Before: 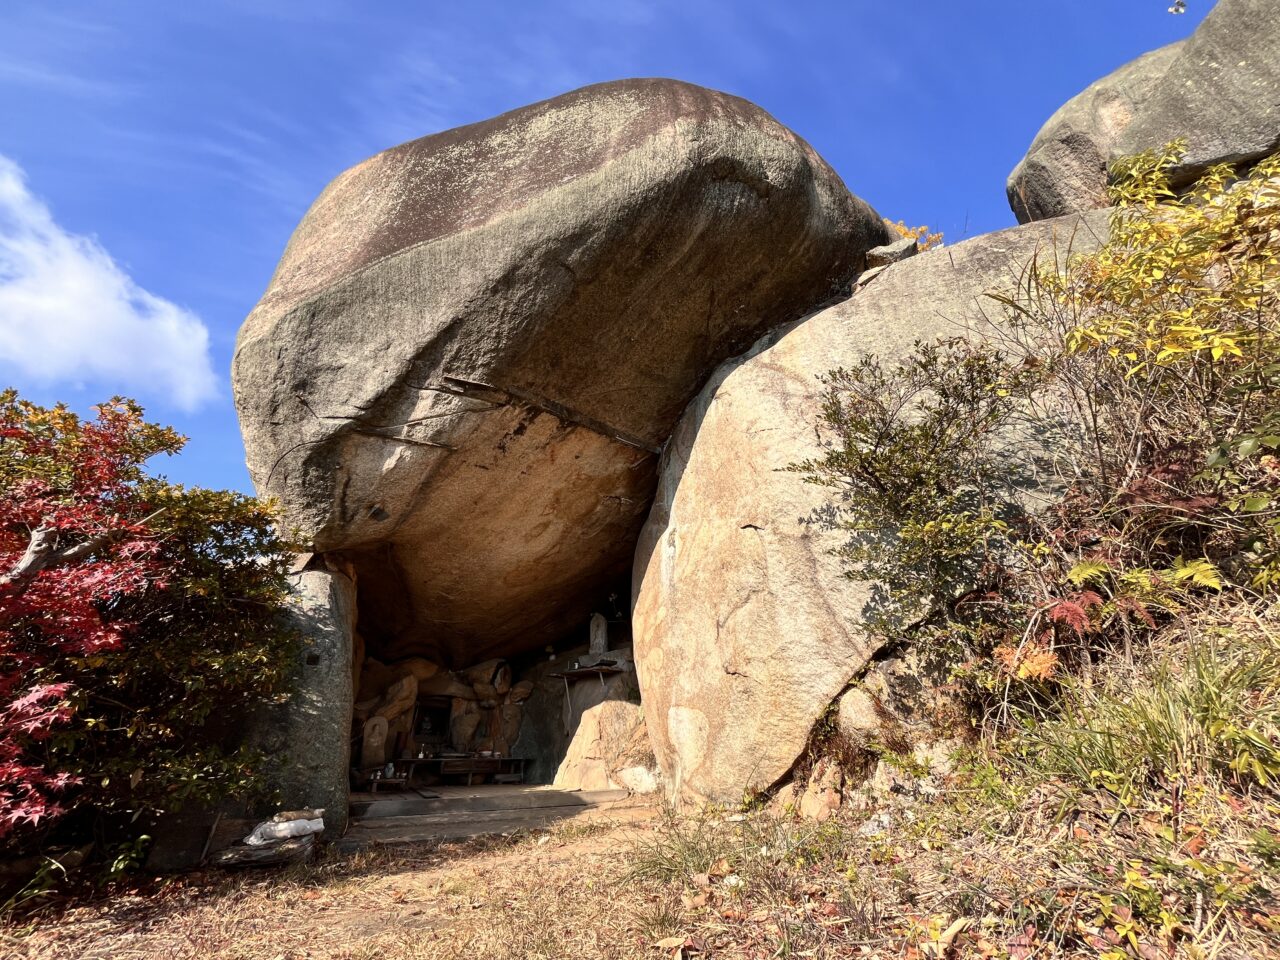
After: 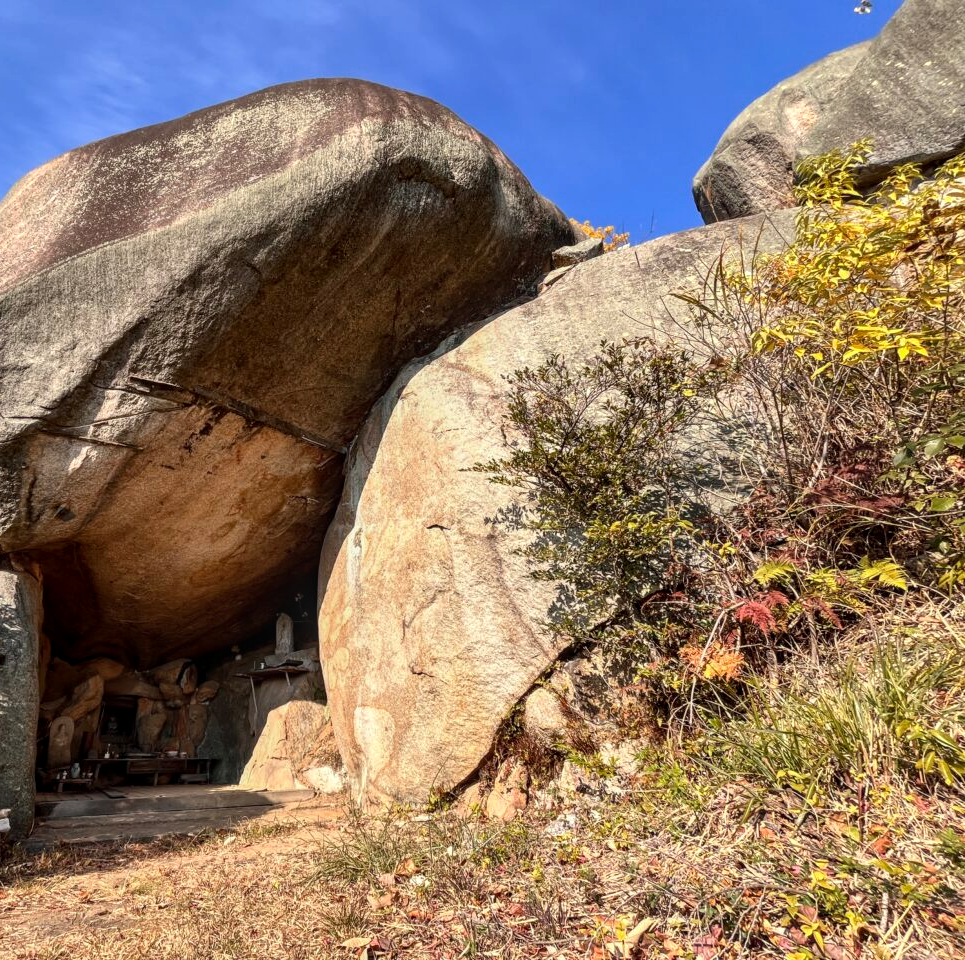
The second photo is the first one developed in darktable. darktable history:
levels: mode automatic
local contrast: on, module defaults
crop and rotate: left 24.6%
